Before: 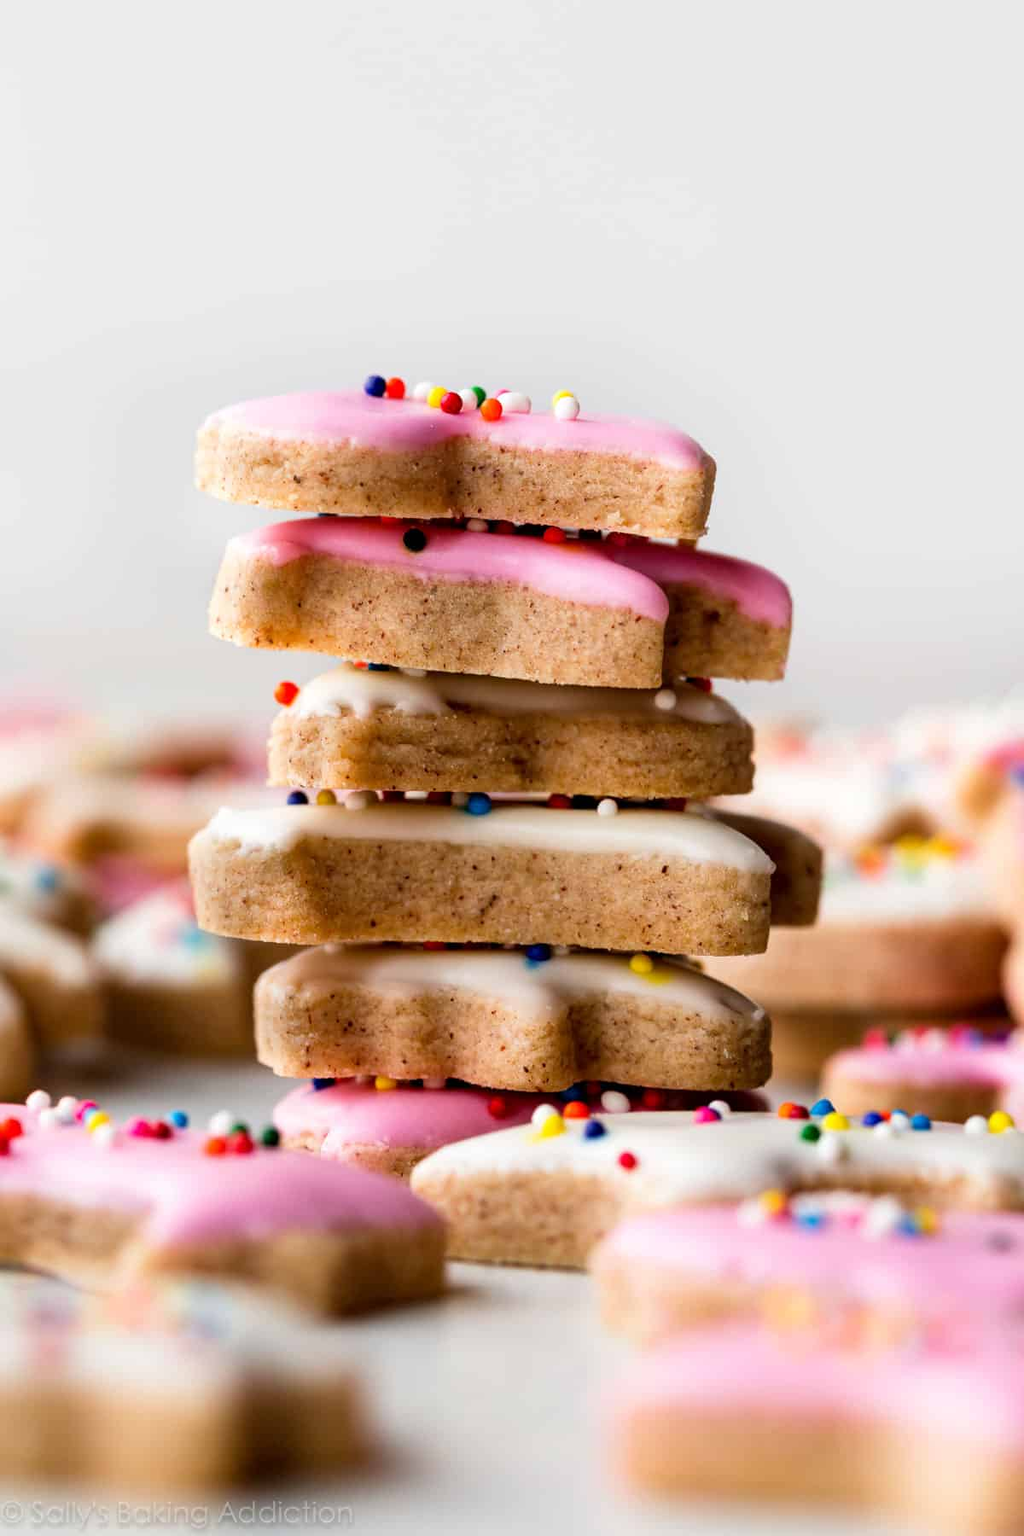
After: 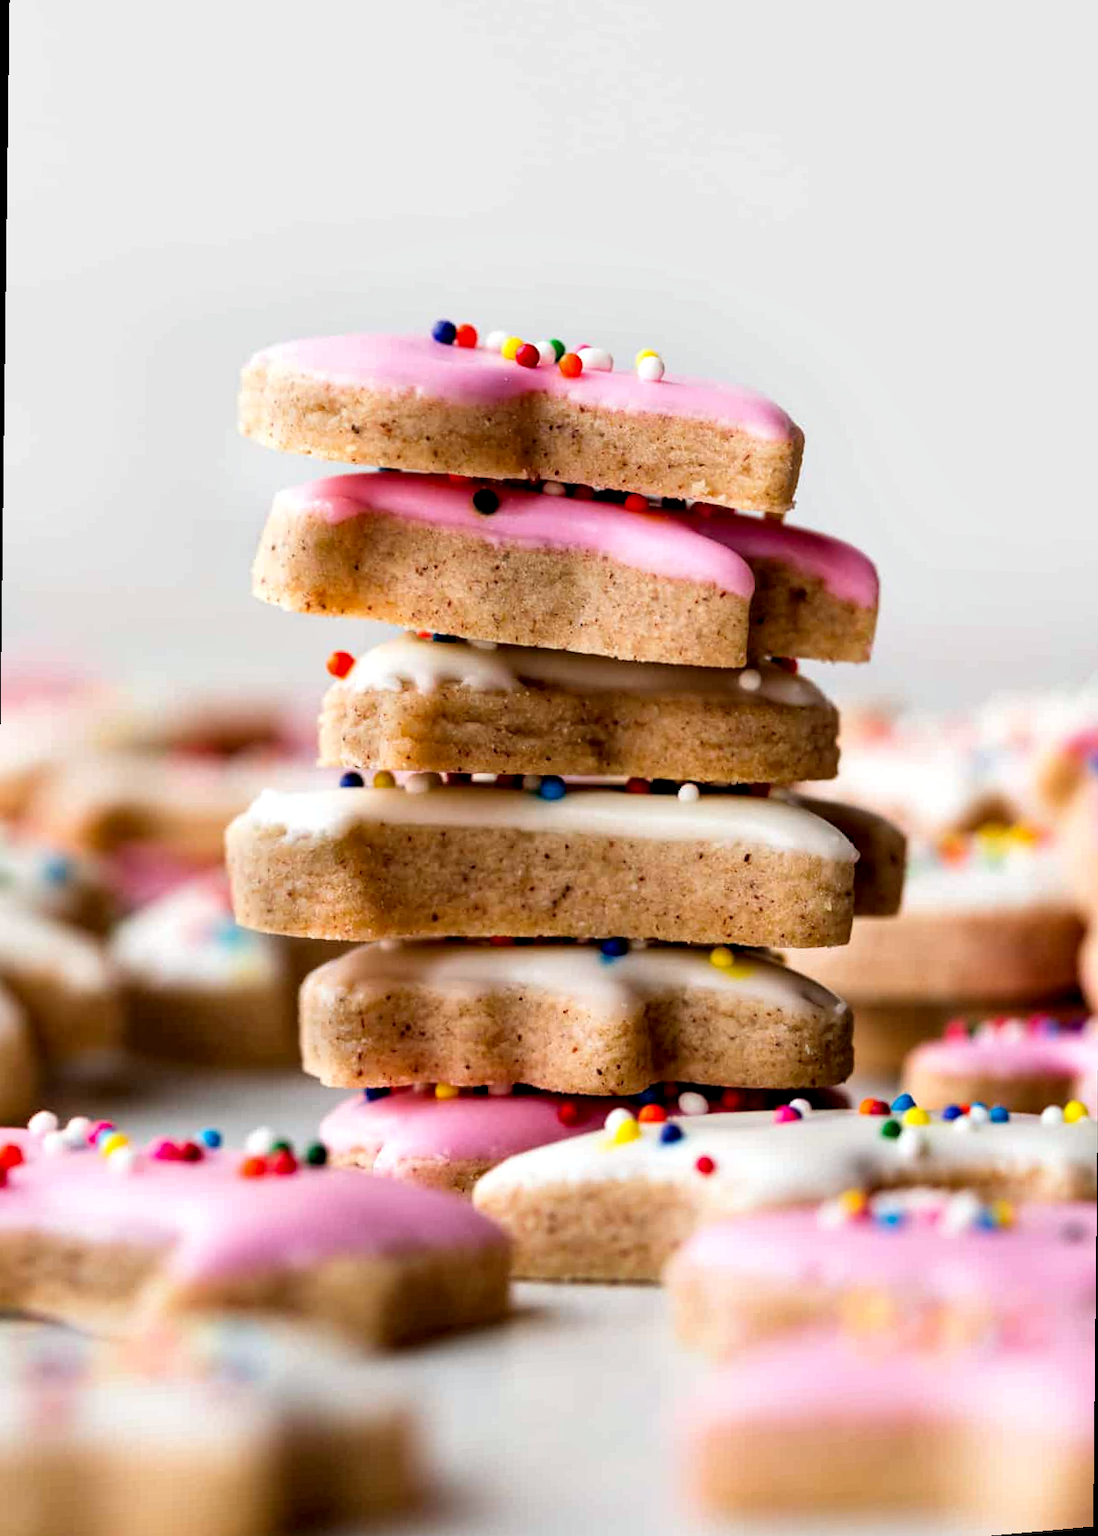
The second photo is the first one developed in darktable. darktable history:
contrast equalizer: octaves 7, y [[0.6 ×6], [0.55 ×6], [0 ×6], [0 ×6], [0 ×6]], mix 0.3
rotate and perspective: rotation 0.679°, lens shift (horizontal) 0.136, crop left 0.009, crop right 0.991, crop top 0.078, crop bottom 0.95
